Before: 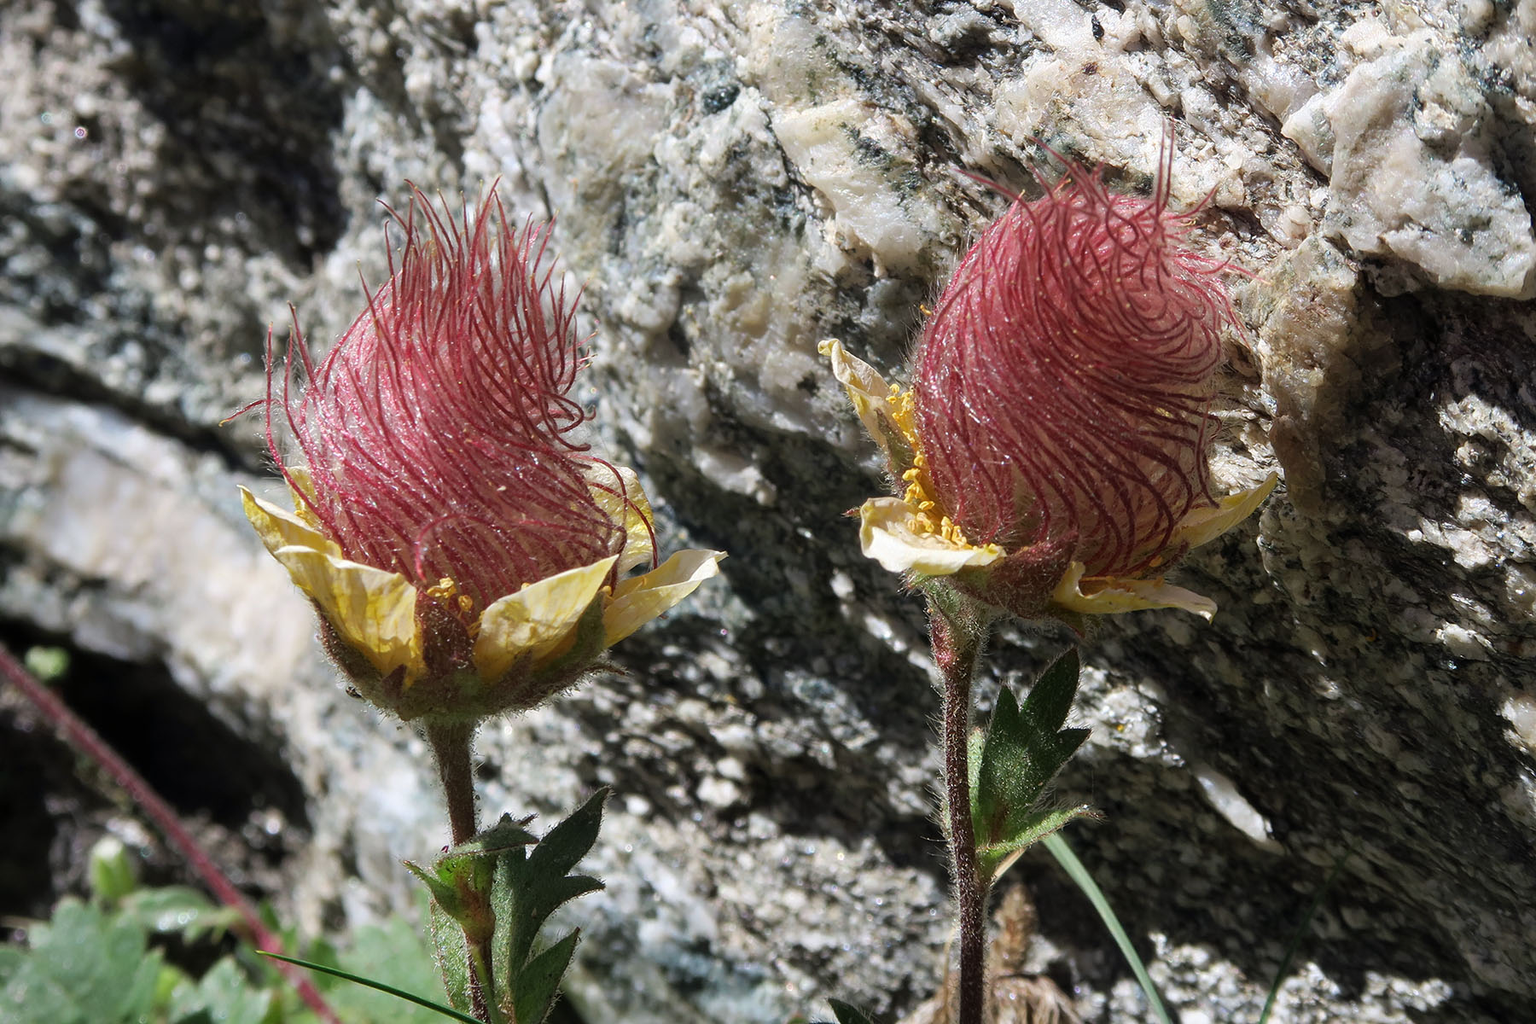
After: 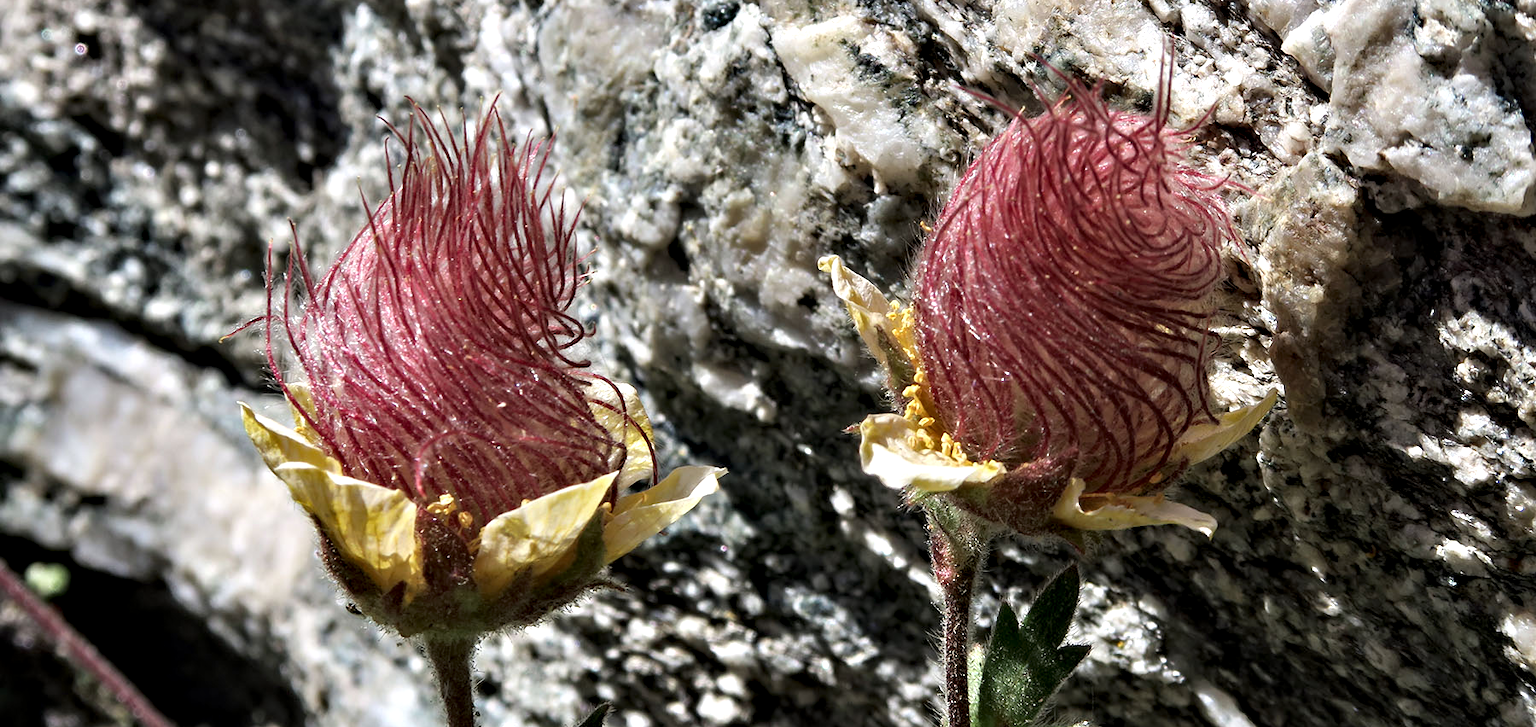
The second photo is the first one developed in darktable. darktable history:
contrast equalizer: y [[0.511, 0.558, 0.631, 0.632, 0.559, 0.512], [0.5 ×6], [0.5 ×6], [0 ×6], [0 ×6]]
crop and rotate: top 8.191%, bottom 20.805%
